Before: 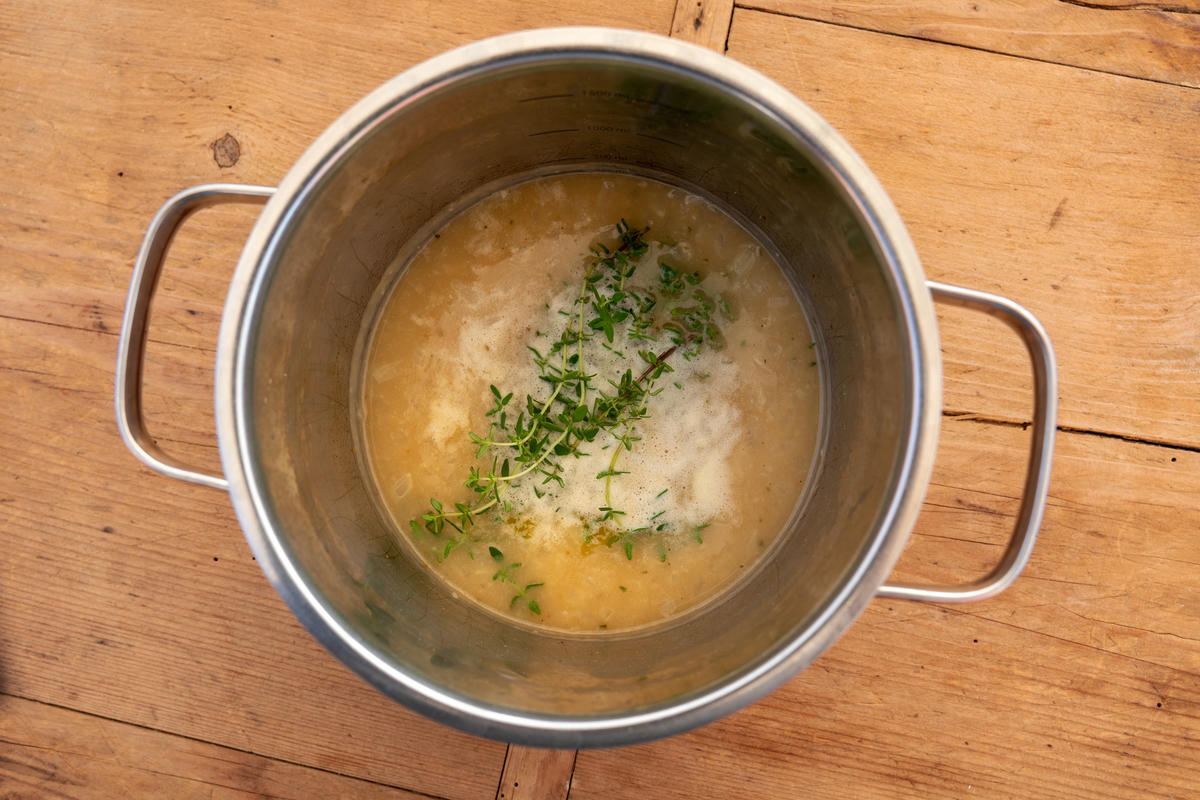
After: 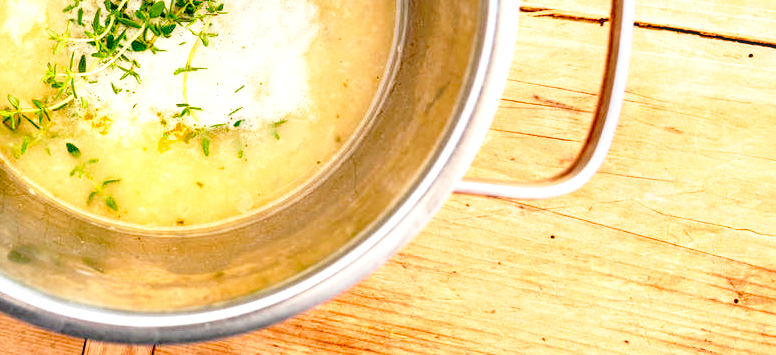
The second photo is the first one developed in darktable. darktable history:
crop and rotate: left 35.333%, top 50.594%, bottom 4.944%
exposure: black level correction 0.008, exposure 0.974 EV, compensate highlight preservation false
tone equalizer: on, module defaults
local contrast: on, module defaults
base curve: curves: ch0 [(0, 0) (0.04, 0.03) (0.133, 0.232) (0.448, 0.748) (0.843, 0.968) (1, 1)], preserve colors none
